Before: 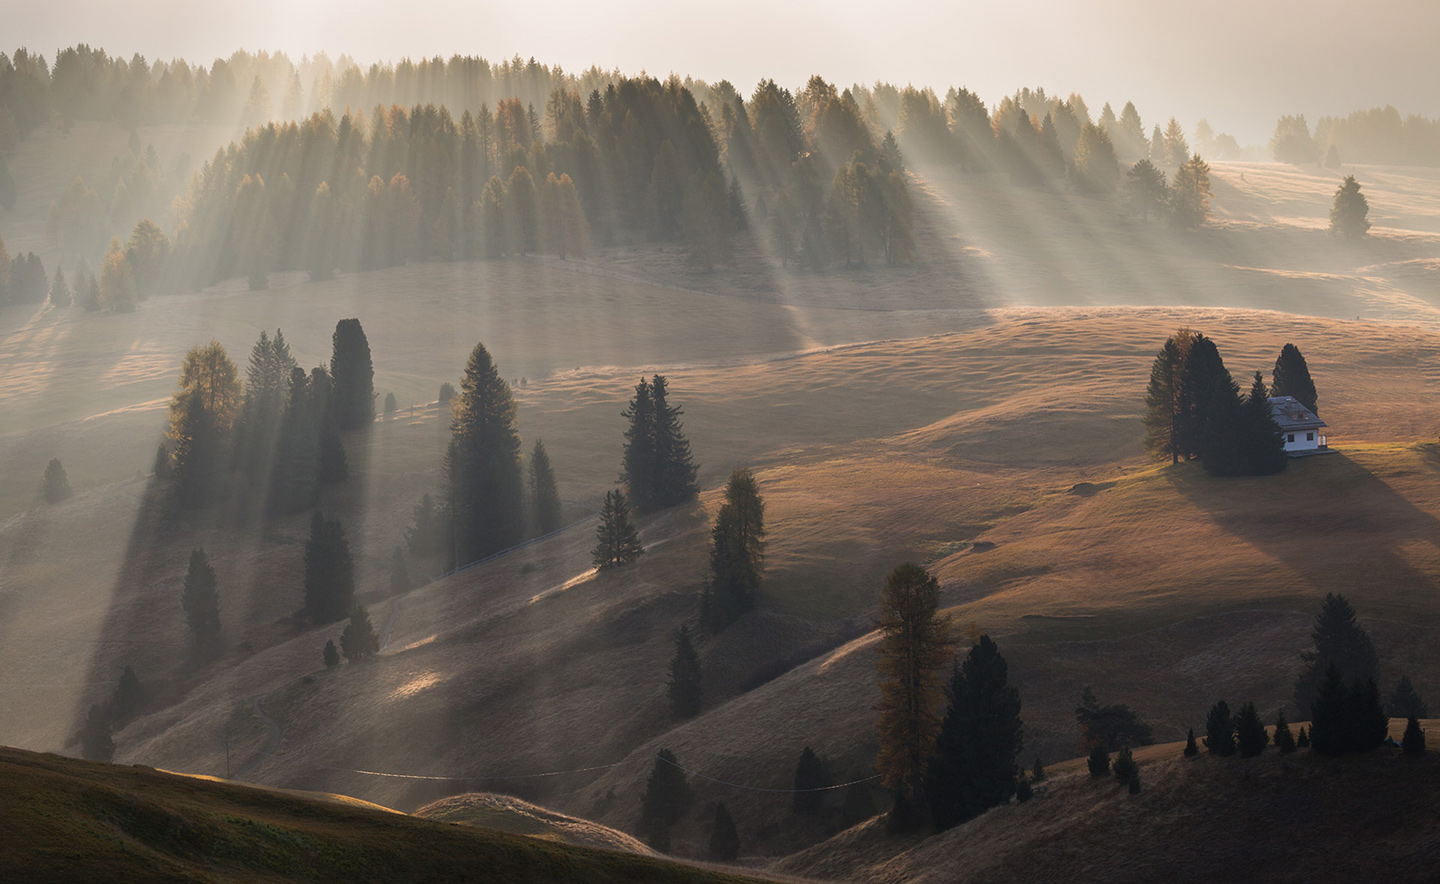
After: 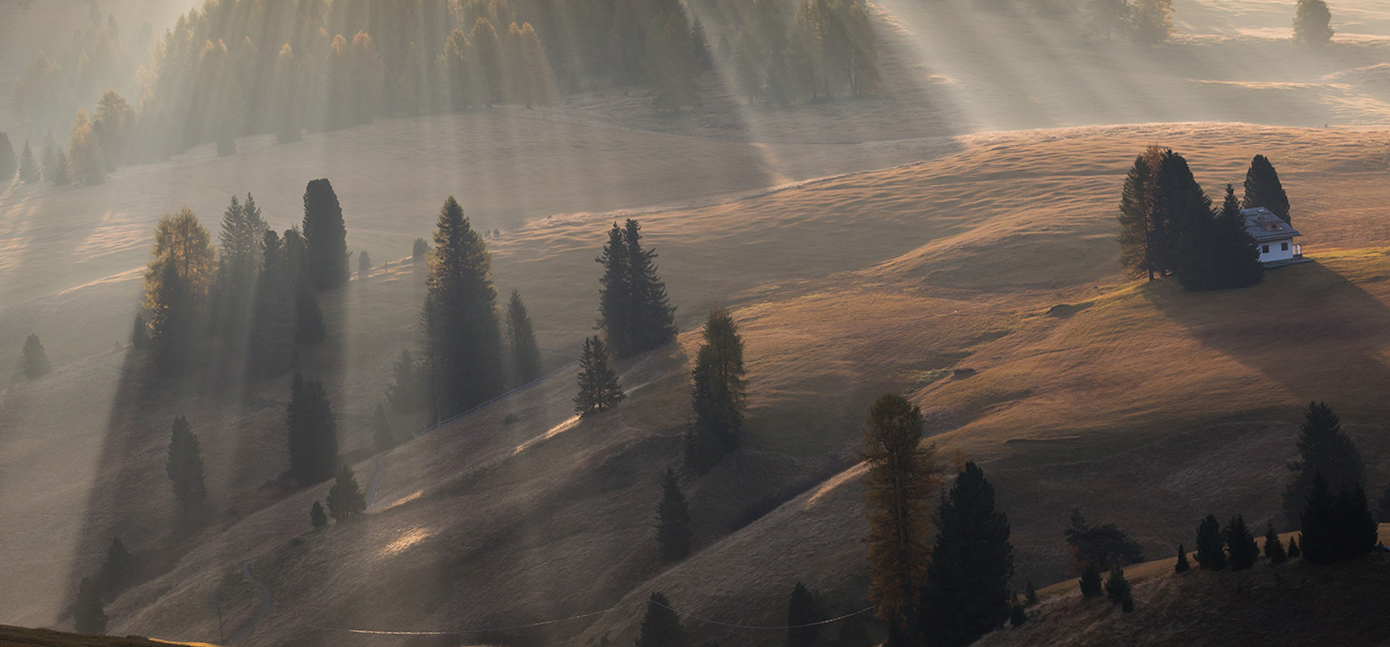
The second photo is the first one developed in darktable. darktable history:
crop and rotate: top 15.774%, bottom 5.506%
rotate and perspective: rotation -3°, crop left 0.031, crop right 0.968, crop top 0.07, crop bottom 0.93
